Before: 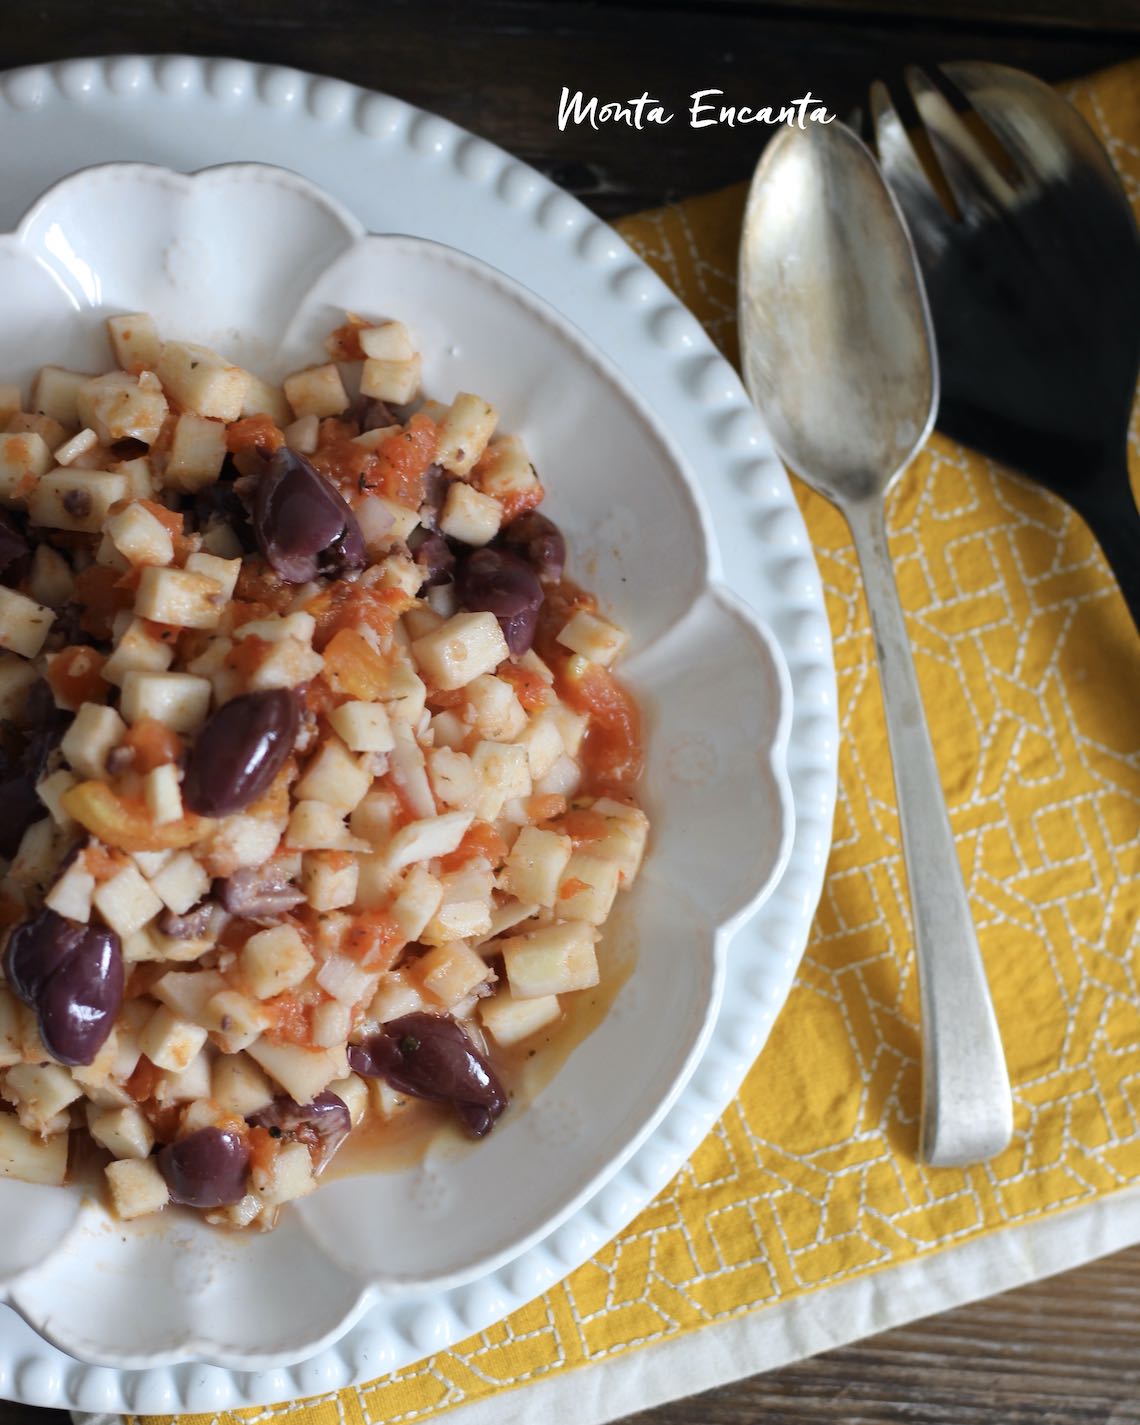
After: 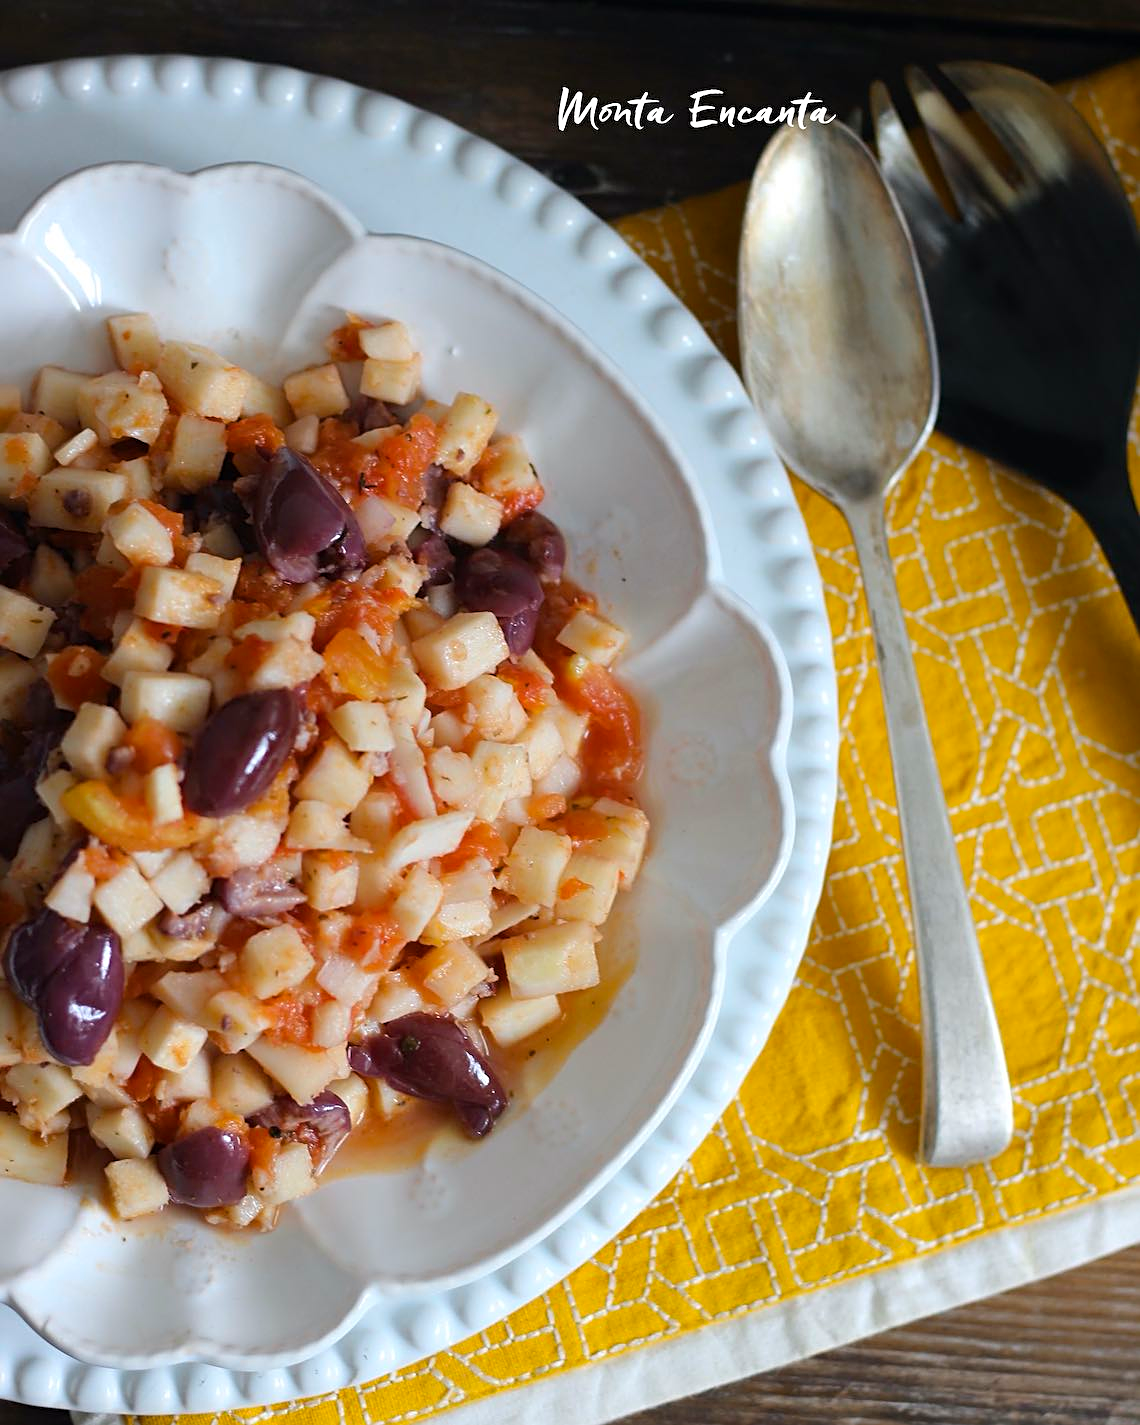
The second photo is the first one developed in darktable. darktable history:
levels: levels [0, 0.498, 1]
sharpen: on, module defaults
color balance rgb: perceptual saturation grading › global saturation 14.57%, global vibrance 11.046%
